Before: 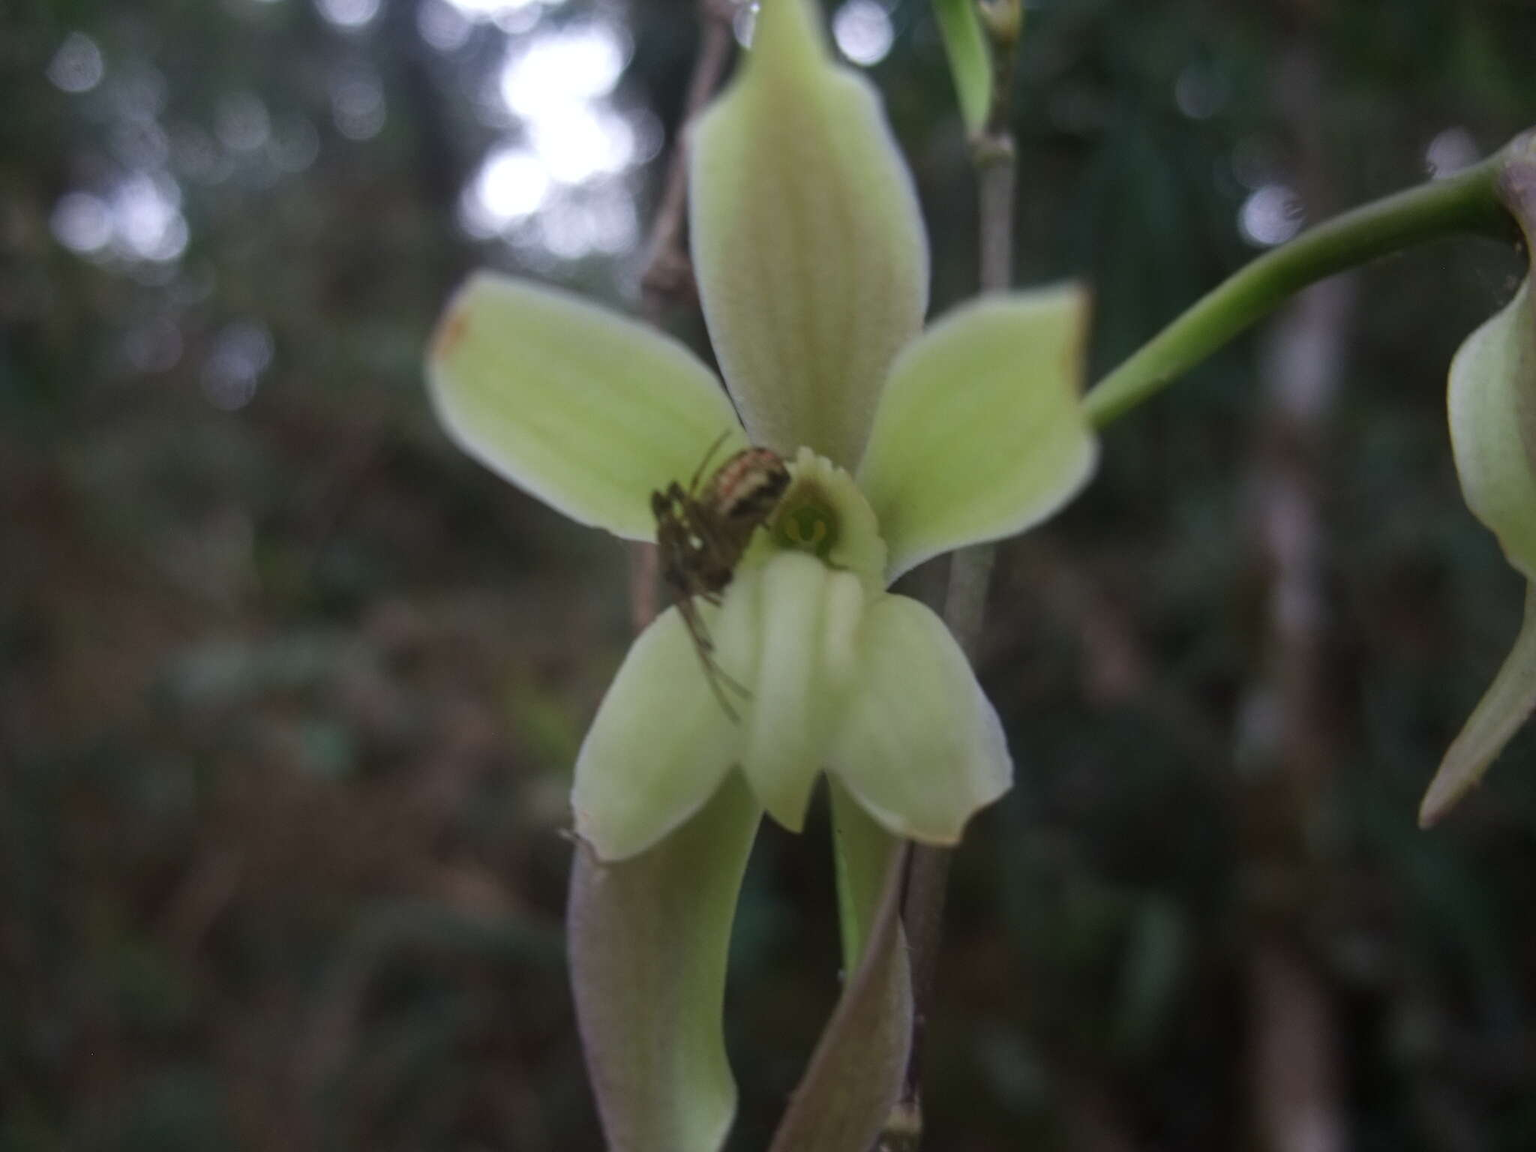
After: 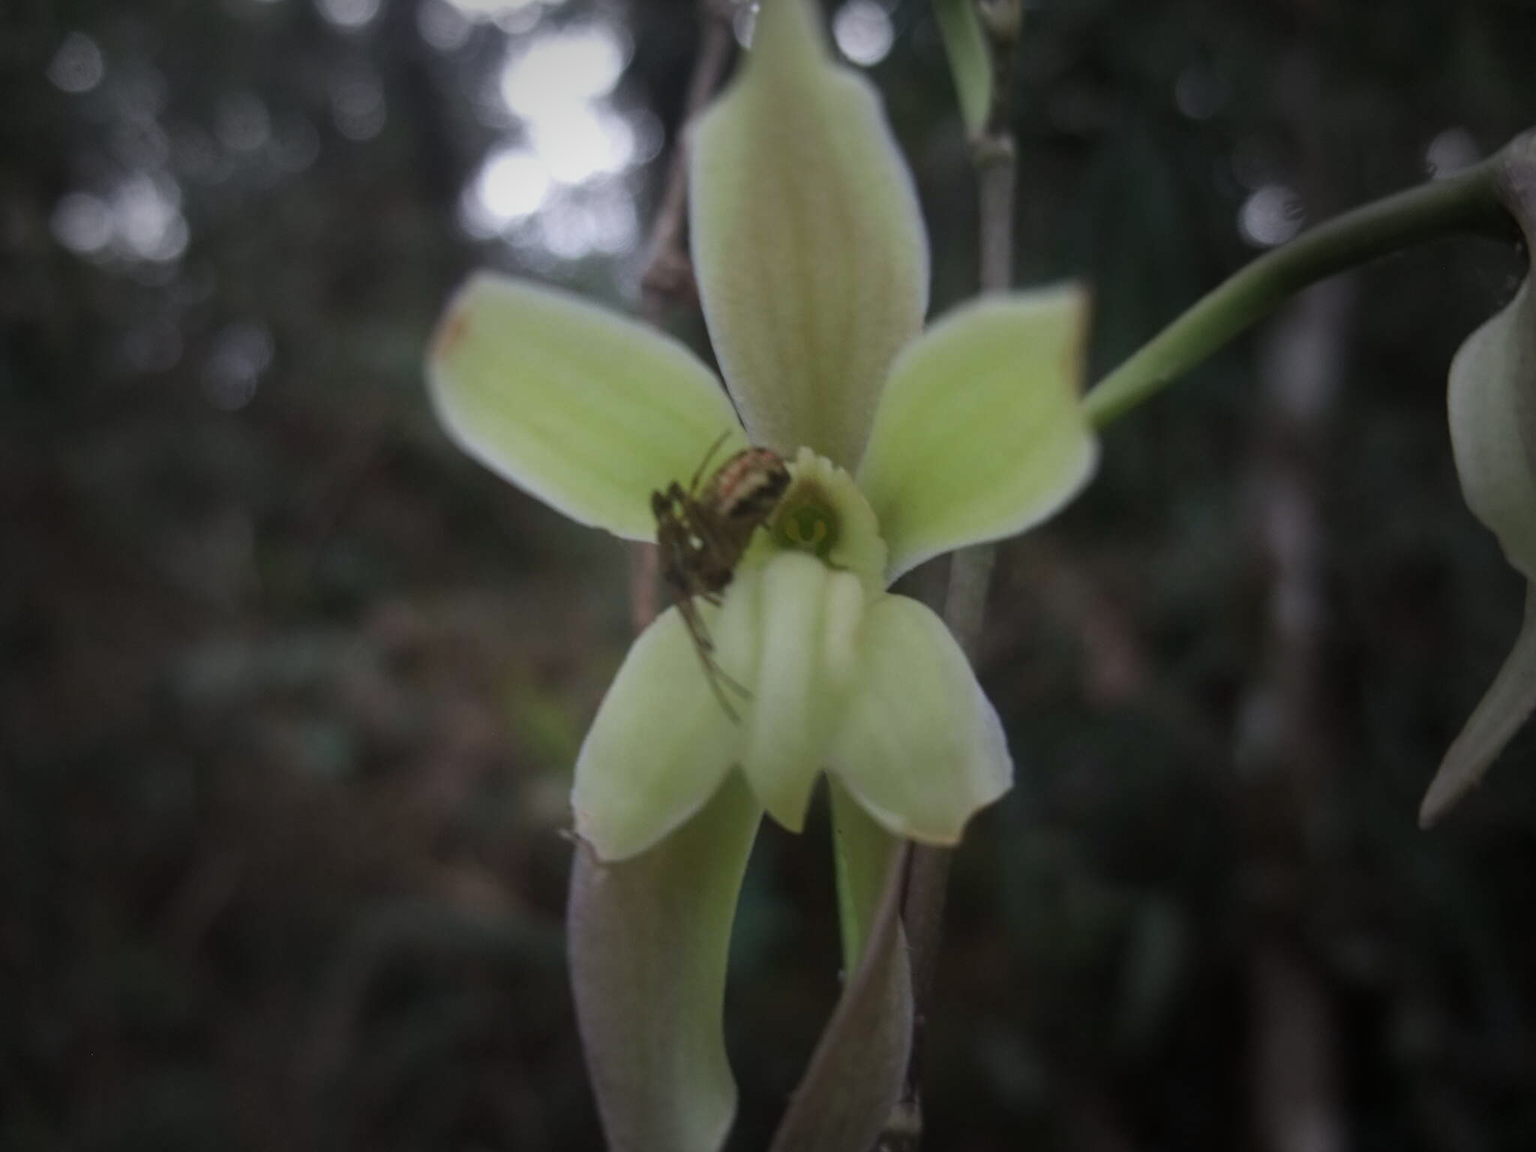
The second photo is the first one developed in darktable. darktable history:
vignetting: fall-off start 40%, fall-off radius 40%
